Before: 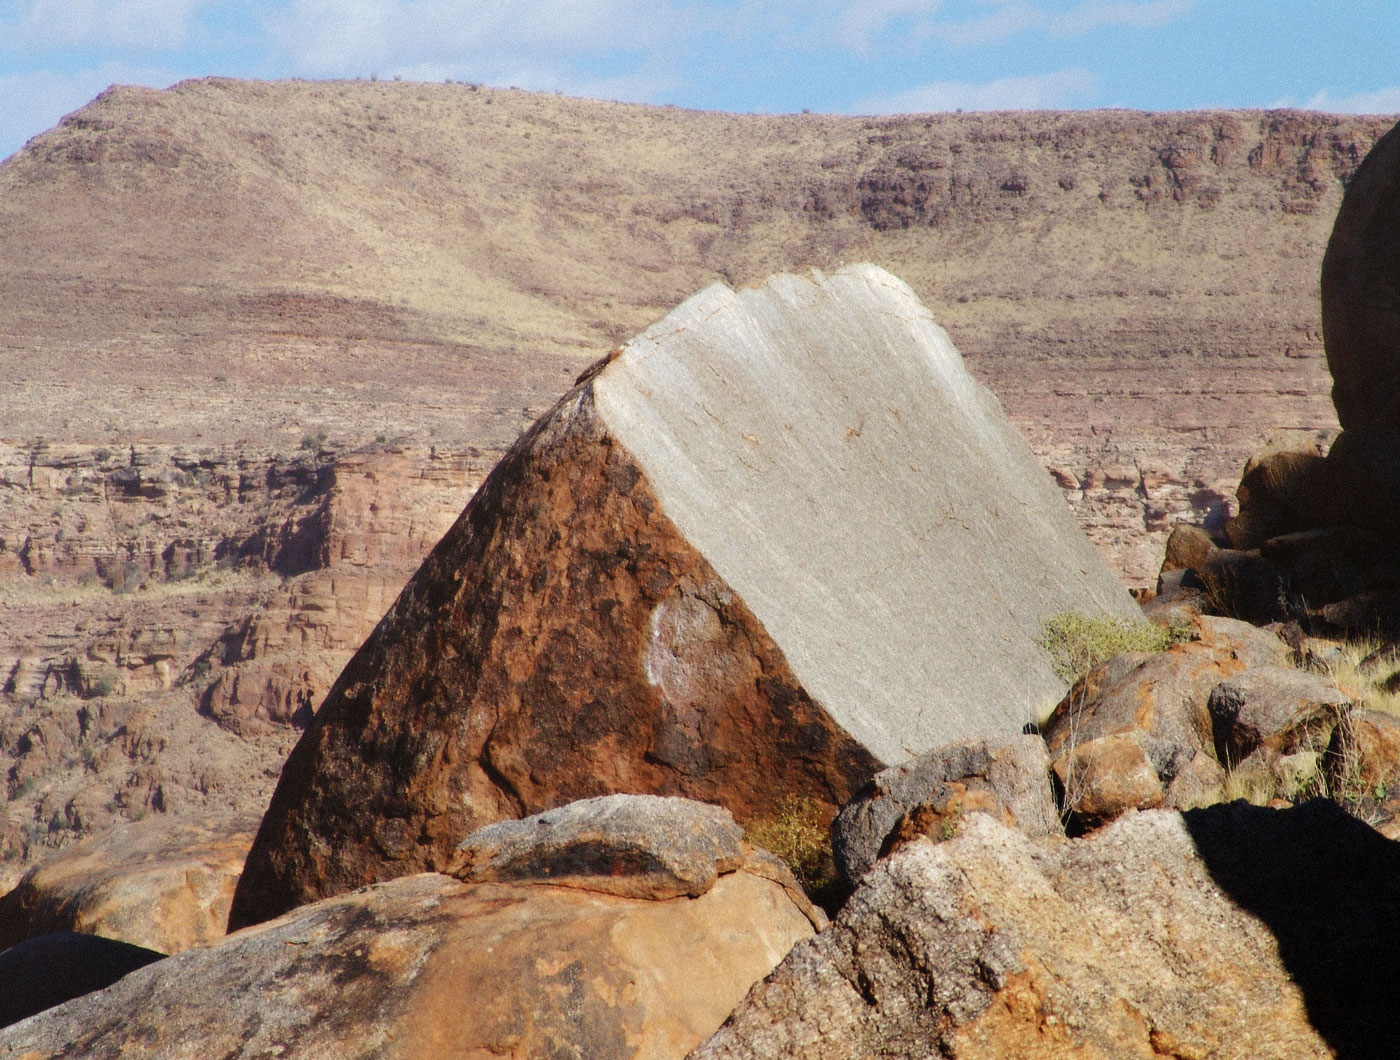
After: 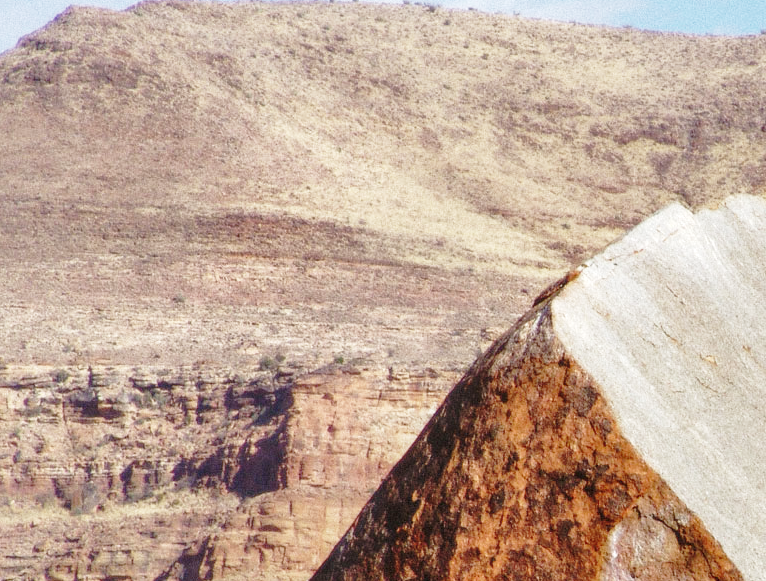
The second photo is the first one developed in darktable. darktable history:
base curve: curves: ch0 [(0, 0) (0.028, 0.03) (0.121, 0.232) (0.46, 0.748) (0.859, 0.968) (1, 1)], preserve colors none
local contrast: on, module defaults
shadows and highlights: on, module defaults
white balance: emerald 1
crop and rotate: left 3.047%, top 7.509%, right 42.236%, bottom 37.598%
